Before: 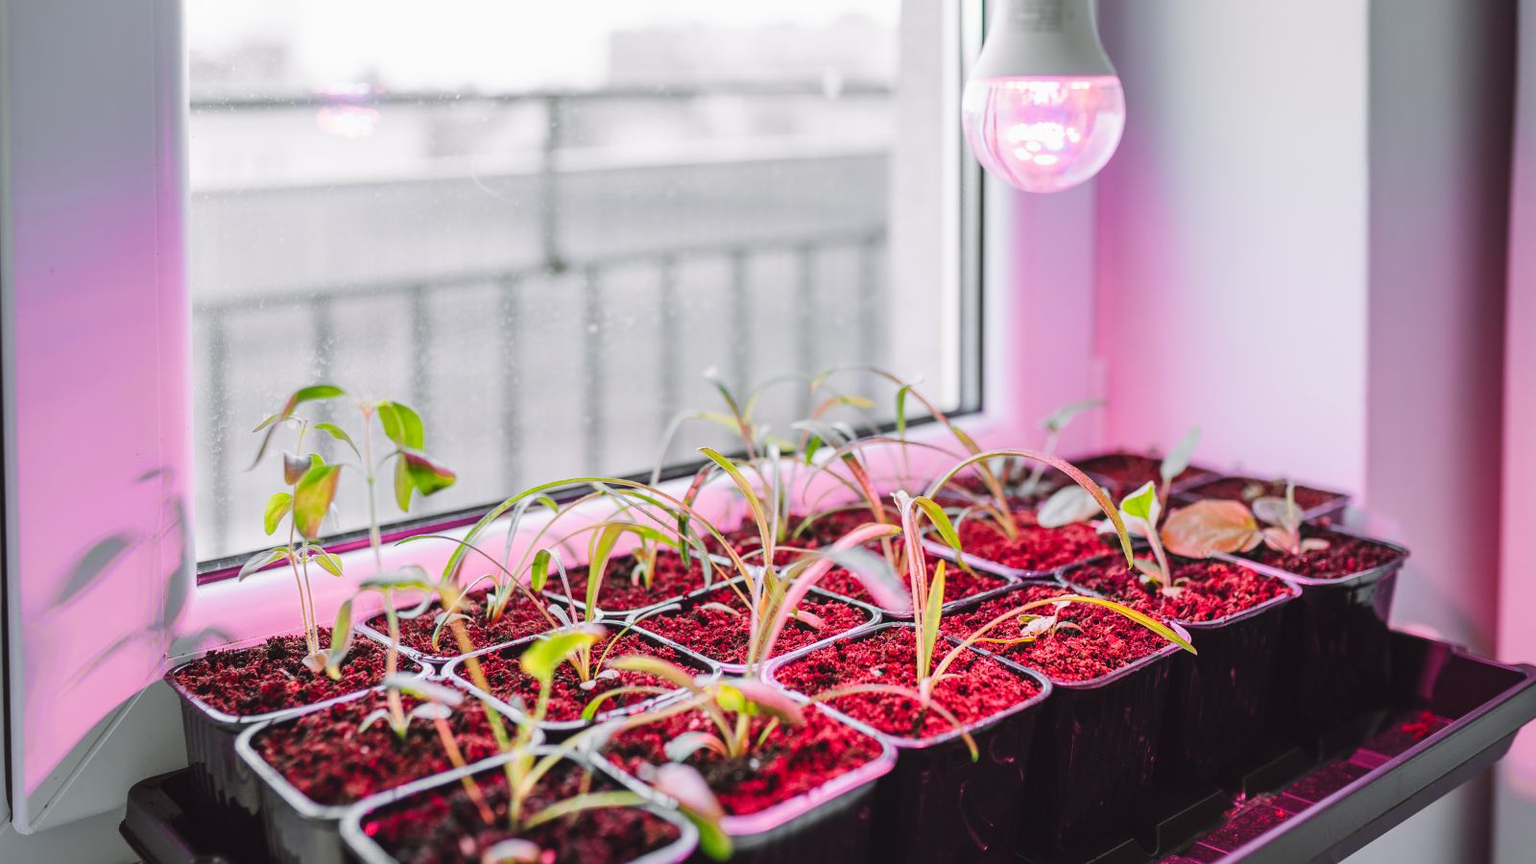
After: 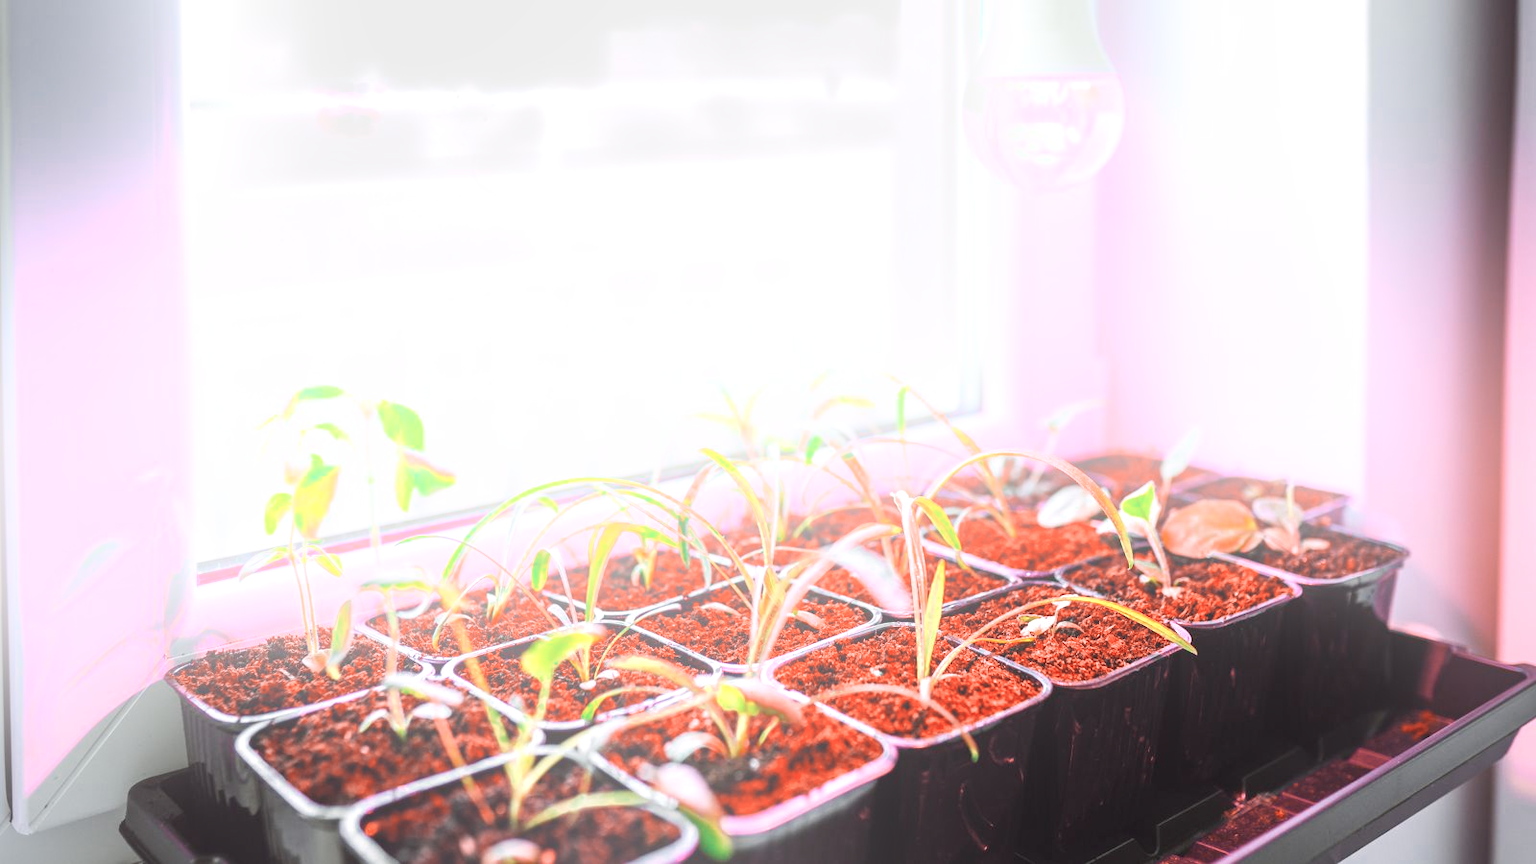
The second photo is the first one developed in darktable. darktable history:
color zones: curves: ch0 [(0, 0.5) (0.125, 0.4) (0.25, 0.5) (0.375, 0.4) (0.5, 0.4) (0.625, 0.35) (0.75, 0.35) (0.875, 0.5)]; ch1 [(0, 0.35) (0.125, 0.45) (0.25, 0.35) (0.375, 0.35) (0.5, 0.35) (0.625, 0.35) (0.75, 0.45) (0.875, 0.35)]; ch2 [(0, 0.6) (0.125, 0.5) (0.25, 0.5) (0.375, 0.6) (0.5, 0.6) (0.625, 0.5) (0.75, 0.5) (0.875, 0.5)]
exposure: exposure 0.7 EV, compensate highlight preservation false
bloom: on, module defaults
